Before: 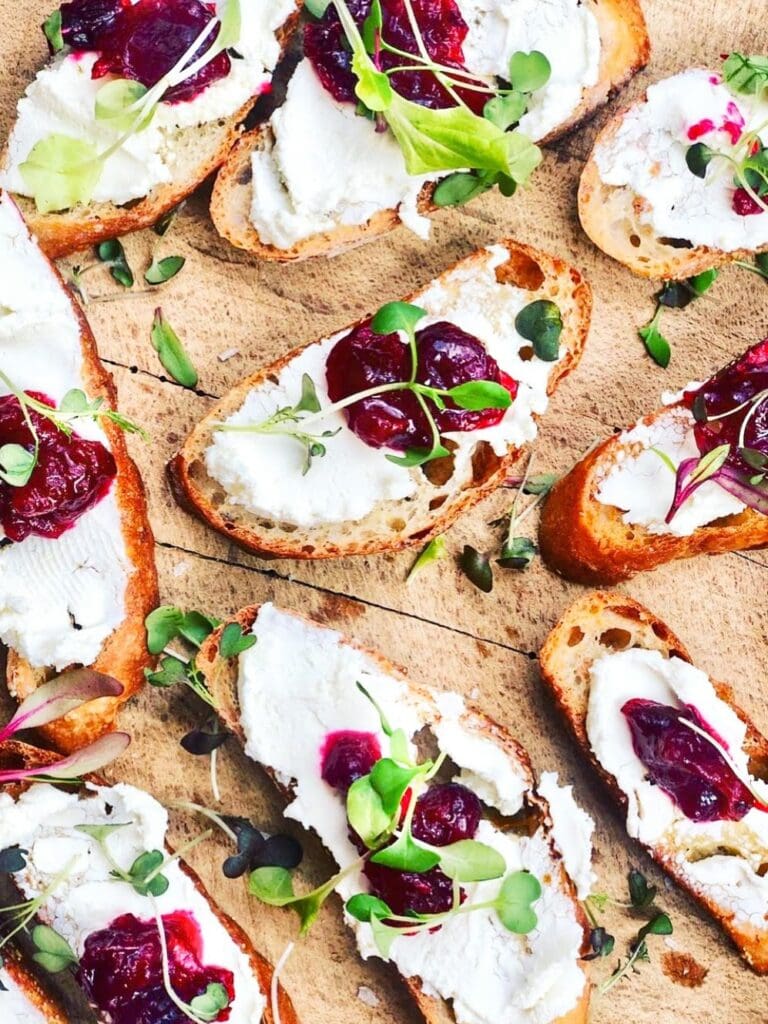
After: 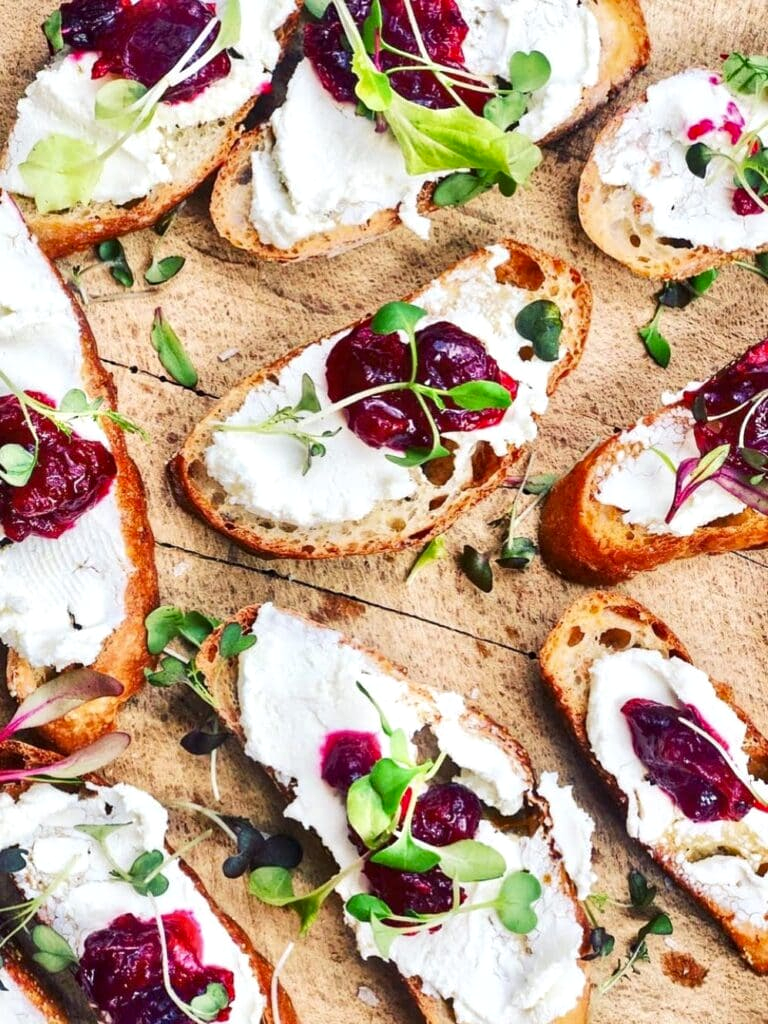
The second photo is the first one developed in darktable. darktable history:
local contrast: highlights 100%, shadows 100%, detail 120%, midtone range 0.2
shadows and highlights: radius 127.09, shadows 30.33, highlights -31.14, low approximation 0.01, soften with gaussian
